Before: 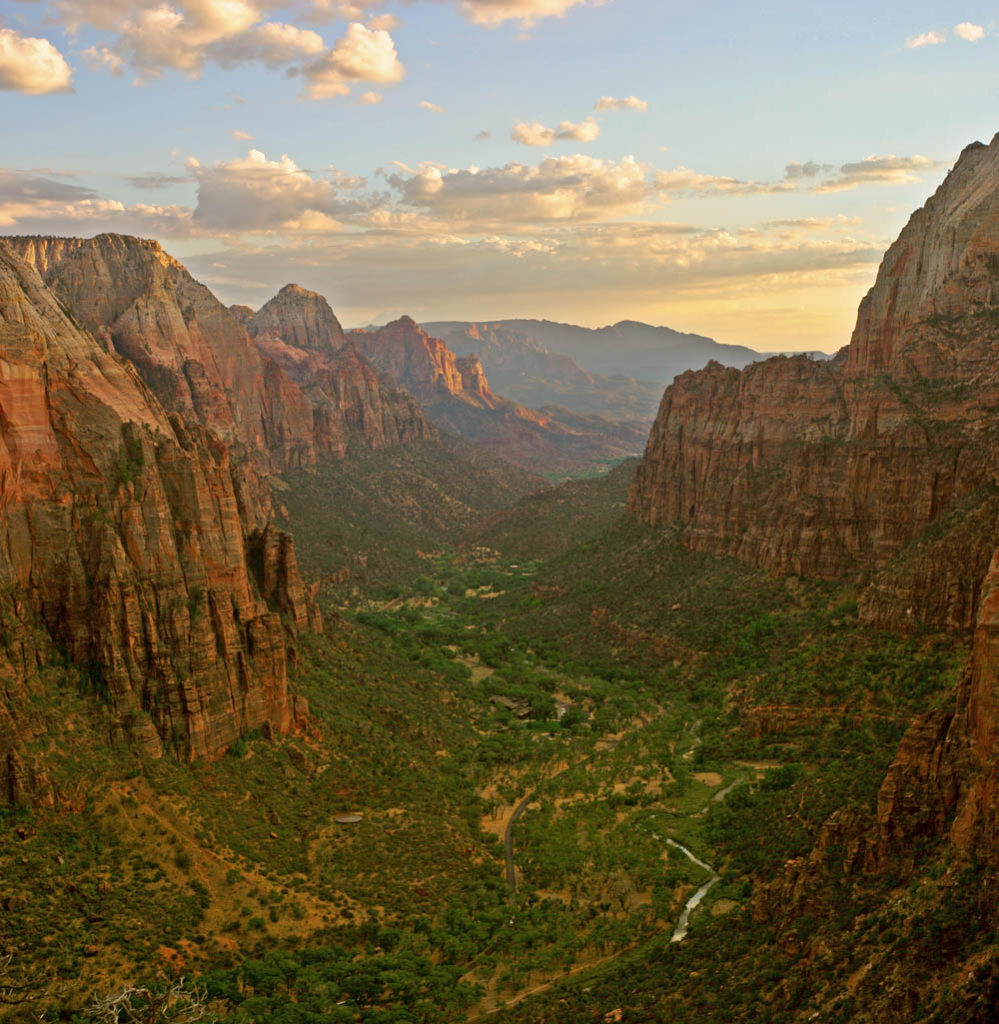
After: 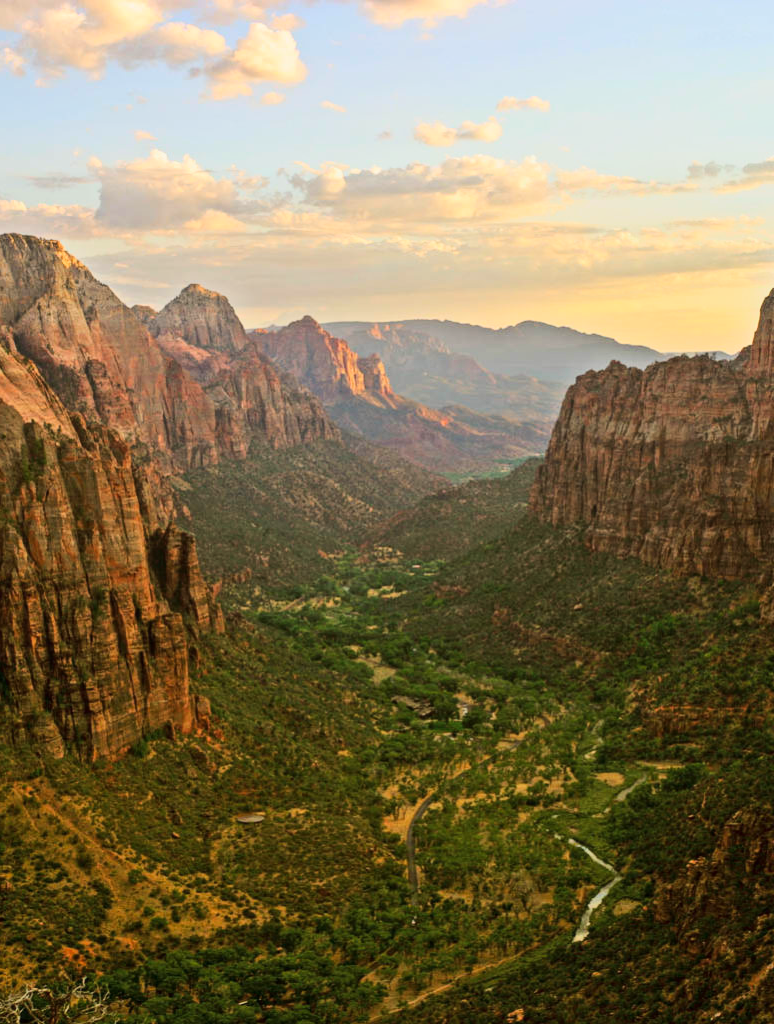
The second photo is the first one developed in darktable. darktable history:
local contrast: detail 110%
crop: left 9.891%, right 12.557%
tone curve: curves: ch0 [(0, 0.008) (0.107, 0.083) (0.283, 0.287) (0.429, 0.51) (0.607, 0.739) (0.789, 0.893) (0.998, 0.978)]; ch1 [(0, 0) (0.323, 0.339) (0.438, 0.427) (0.478, 0.484) (0.502, 0.502) (0.527, 0.525) (0.571, 0.579) (0.608, 0.629) (0.669, 0.704) (0.859, 0.899) (1, 1)]; ch2 [(0, 0) (0.33, 0.347) (0.421, 0.456) (0.473, 0.498) (0.502, 0.504) (0.522, 0.524) (0.549, 0.567) (0.593, 0.626) (0.676, 0.724) (1, 1)], color space Lab, linked channels, preserve colors none
